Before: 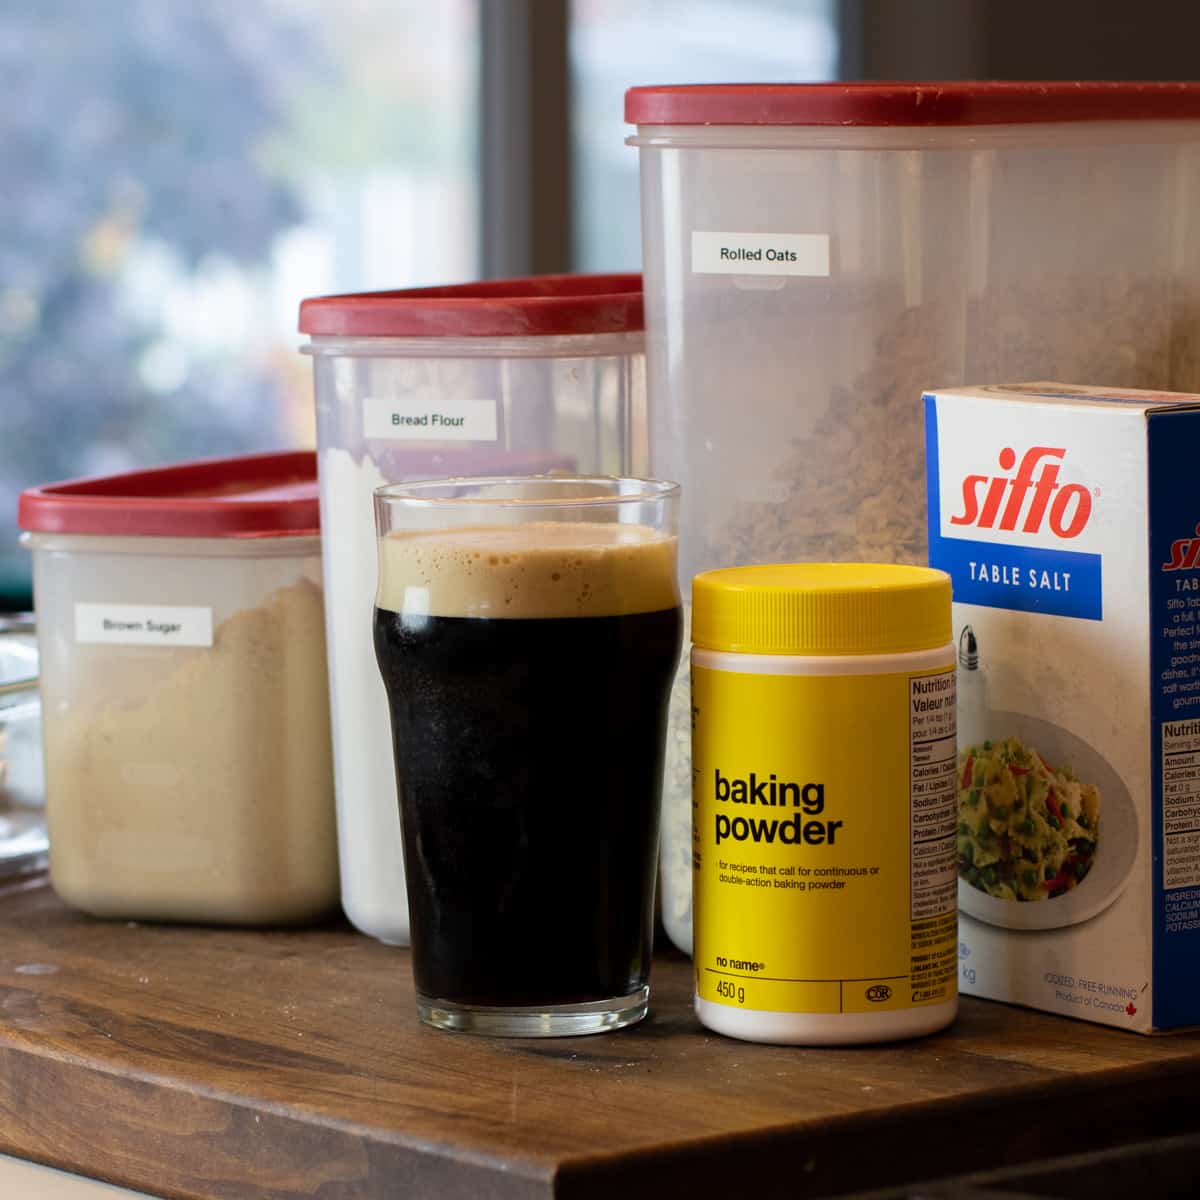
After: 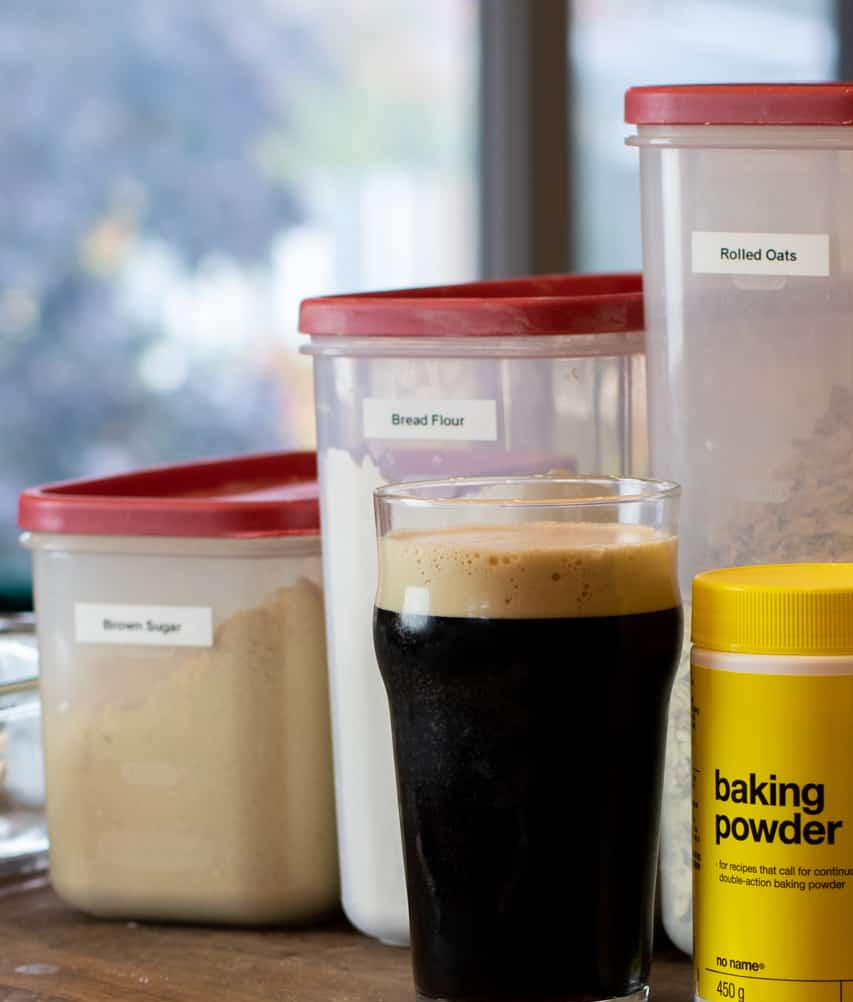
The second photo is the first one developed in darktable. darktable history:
crop: right 28.868%, bottom 16.422%
